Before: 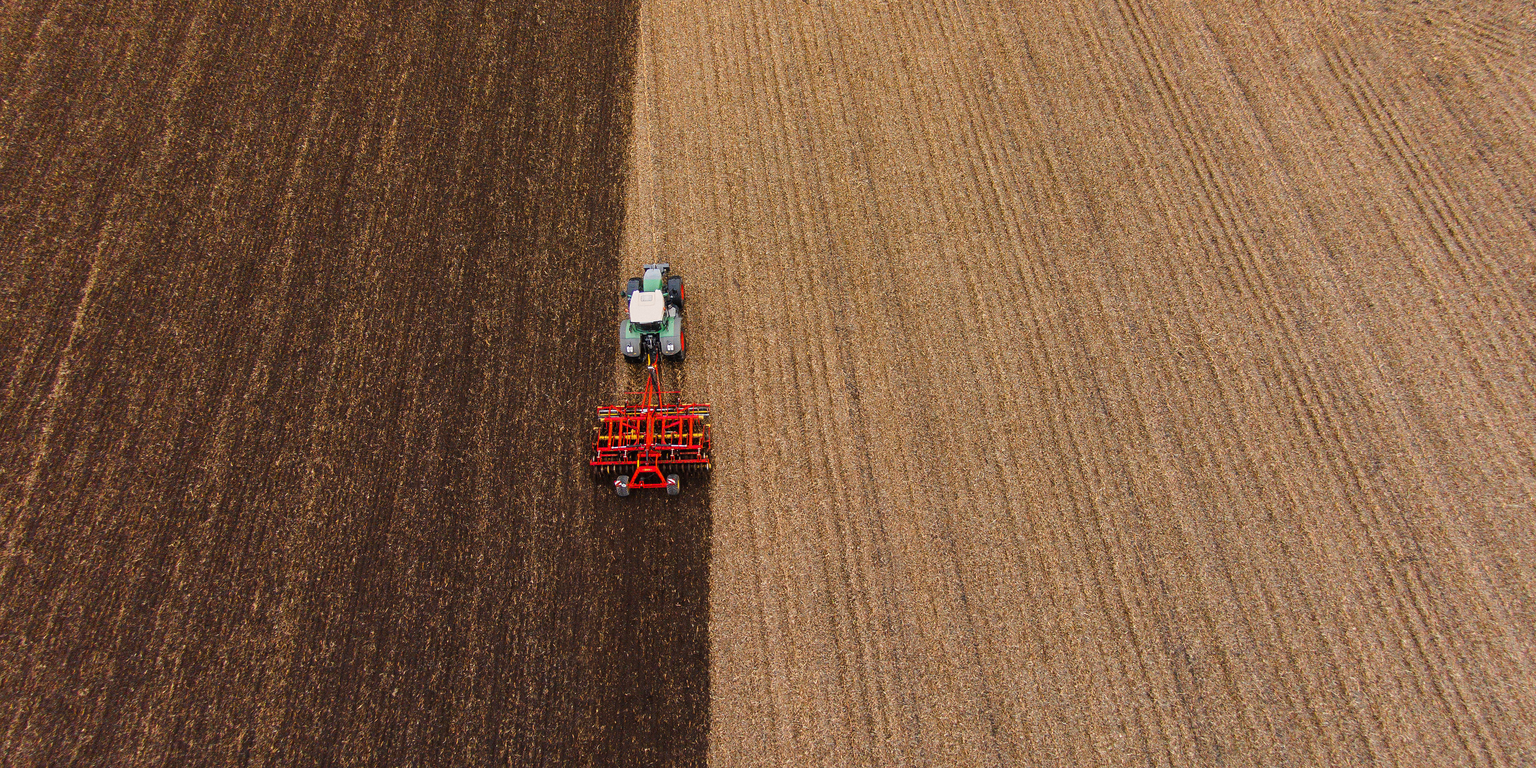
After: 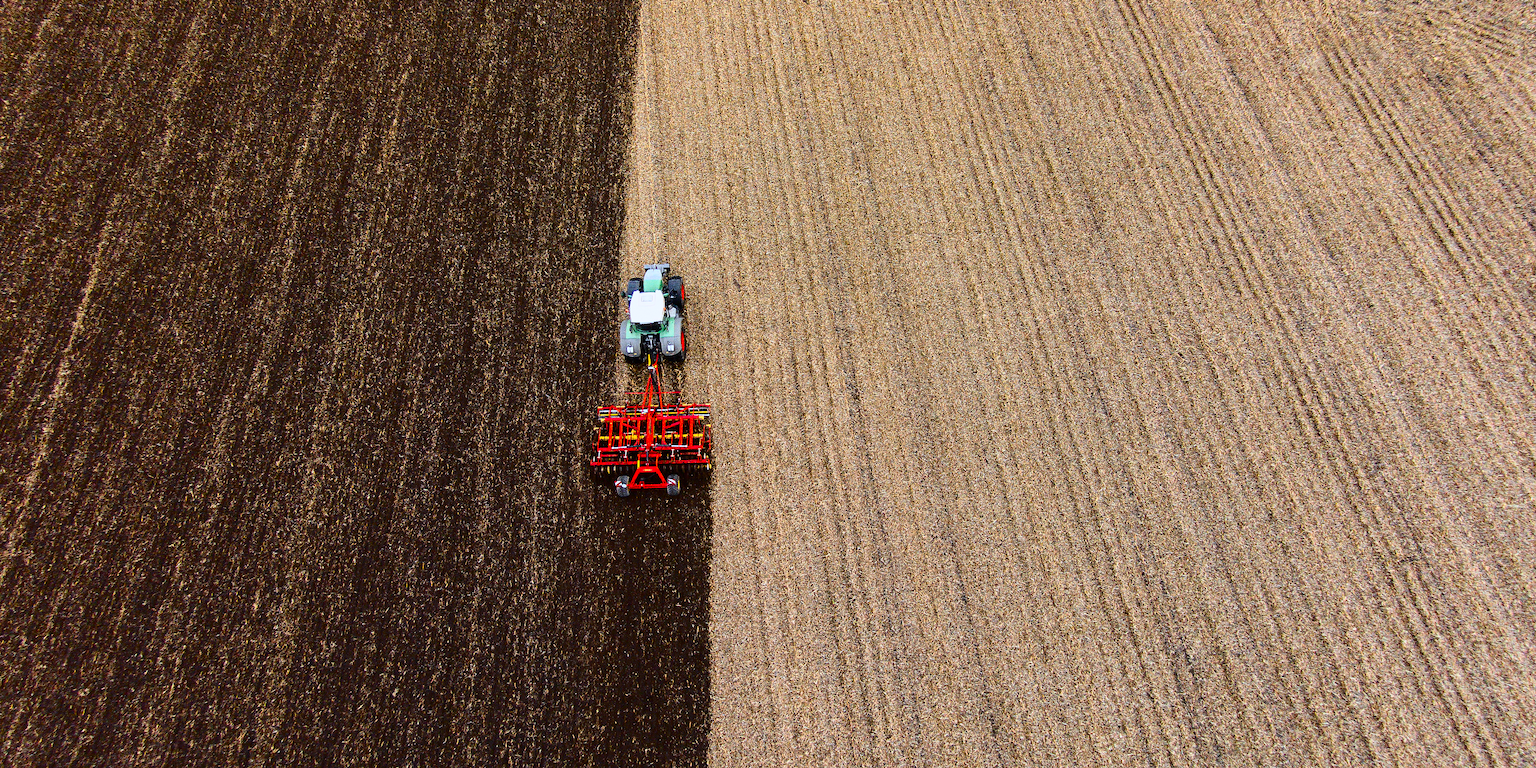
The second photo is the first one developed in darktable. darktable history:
white balance: red 0.924, blue 1.095
contrast brightness saturation: contrast 0.4, brightness 0.05, saturation 0.25
